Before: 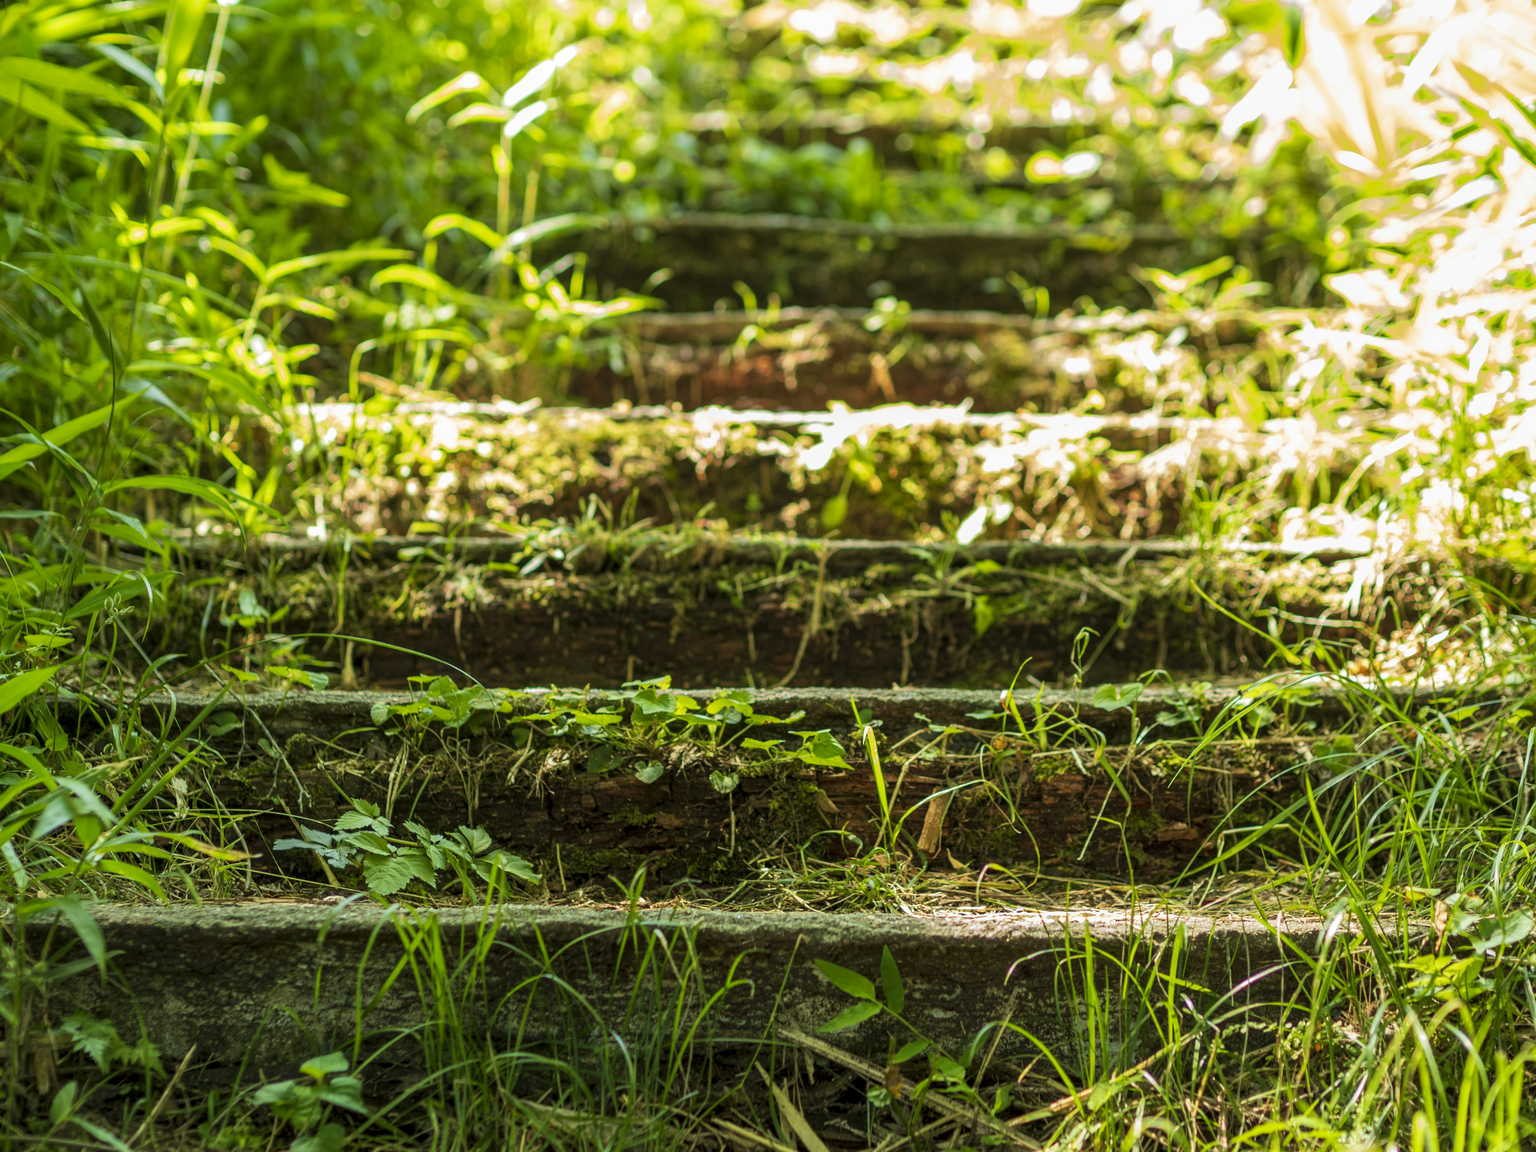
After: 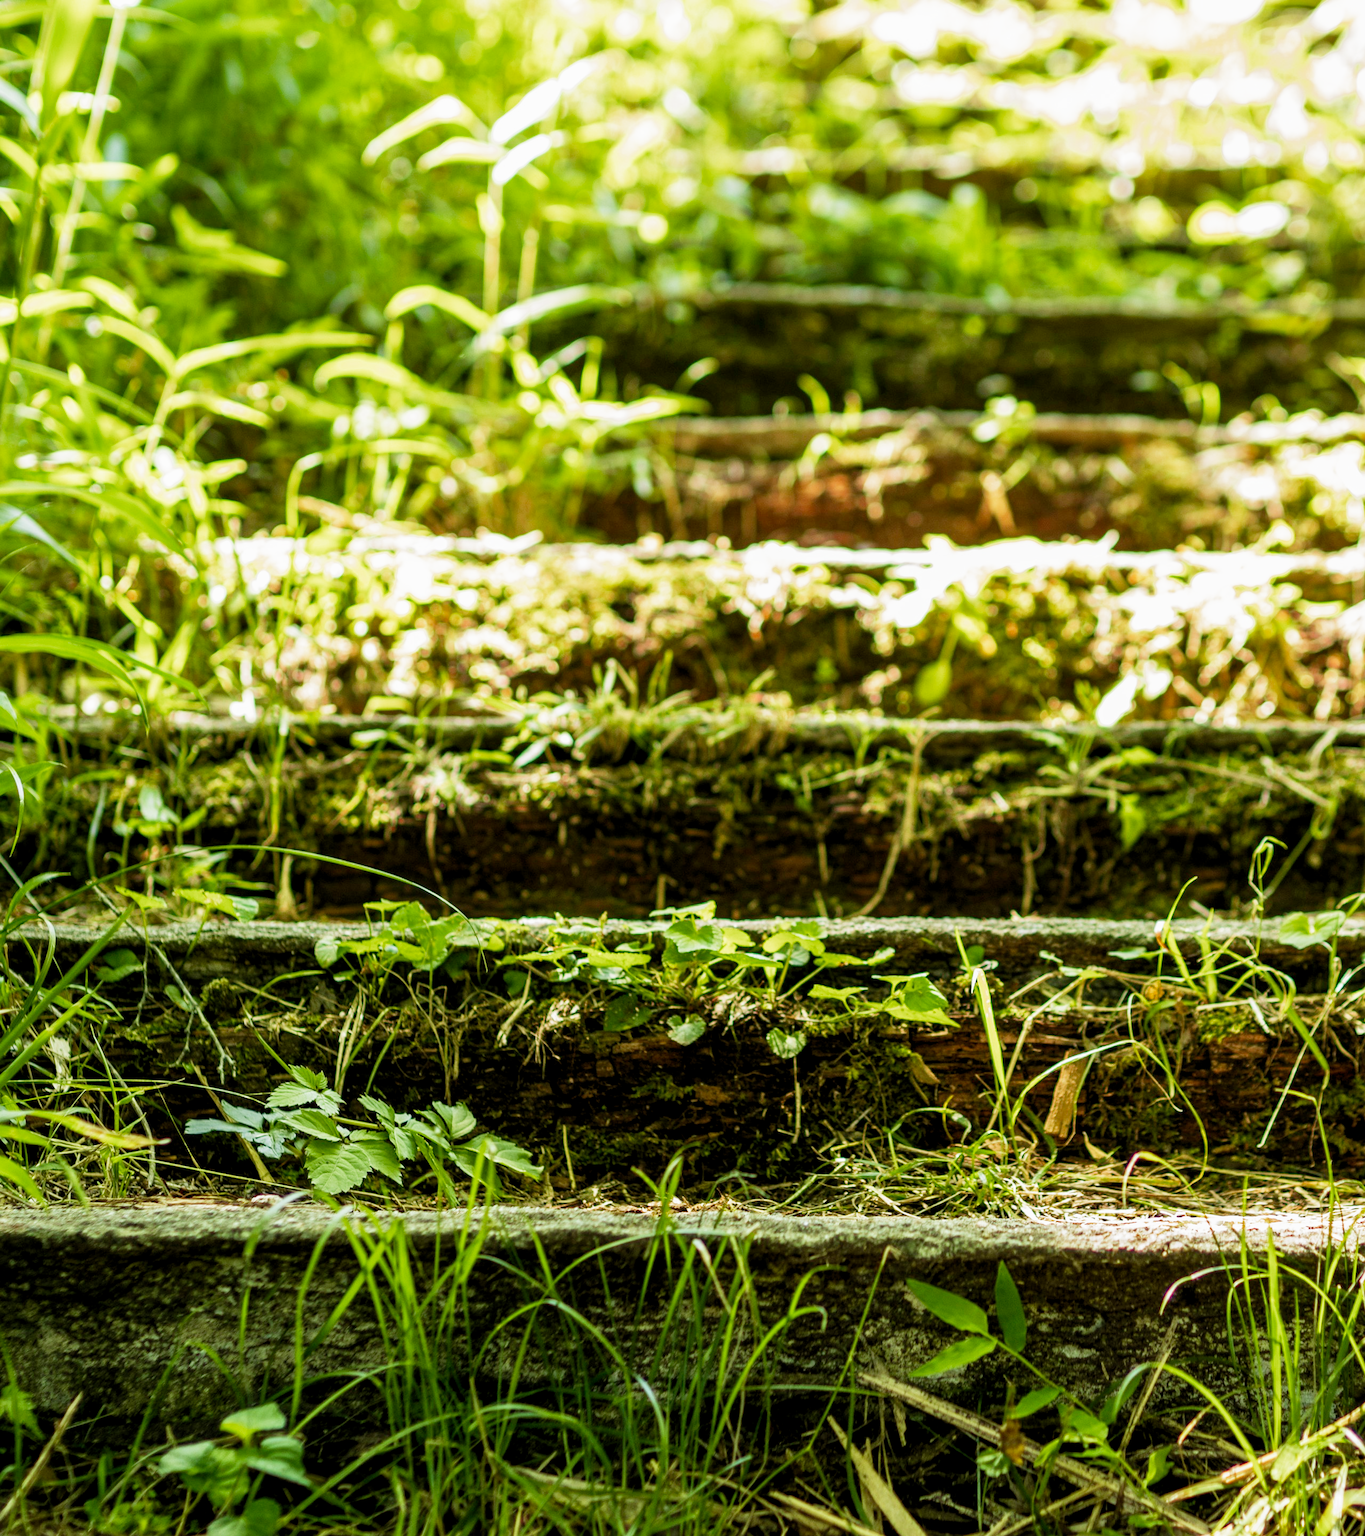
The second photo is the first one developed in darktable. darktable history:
crop and rotate: left 8.786%, right 24.548%
levels: levels [0.018, 0.493, 1]
filmic rgb: middle gray luminance 12.74%, black relative exposure -10.13 EV, white relative exposure 3.47 EV, threshold 6 EV, target black luminance 0%, hardness 5.74, latitude 44.69%, contrast 1.221, highlights saturation mix 5%, shadows ↔ highlights balance 26.78%, add noise in highlights 0, preserve chrominance no, color science v3 (2019), use custom middle-gray values true, iterations of high-quality reconstruction 0, contrast in highlights soft, enable highlight reconstruction true
